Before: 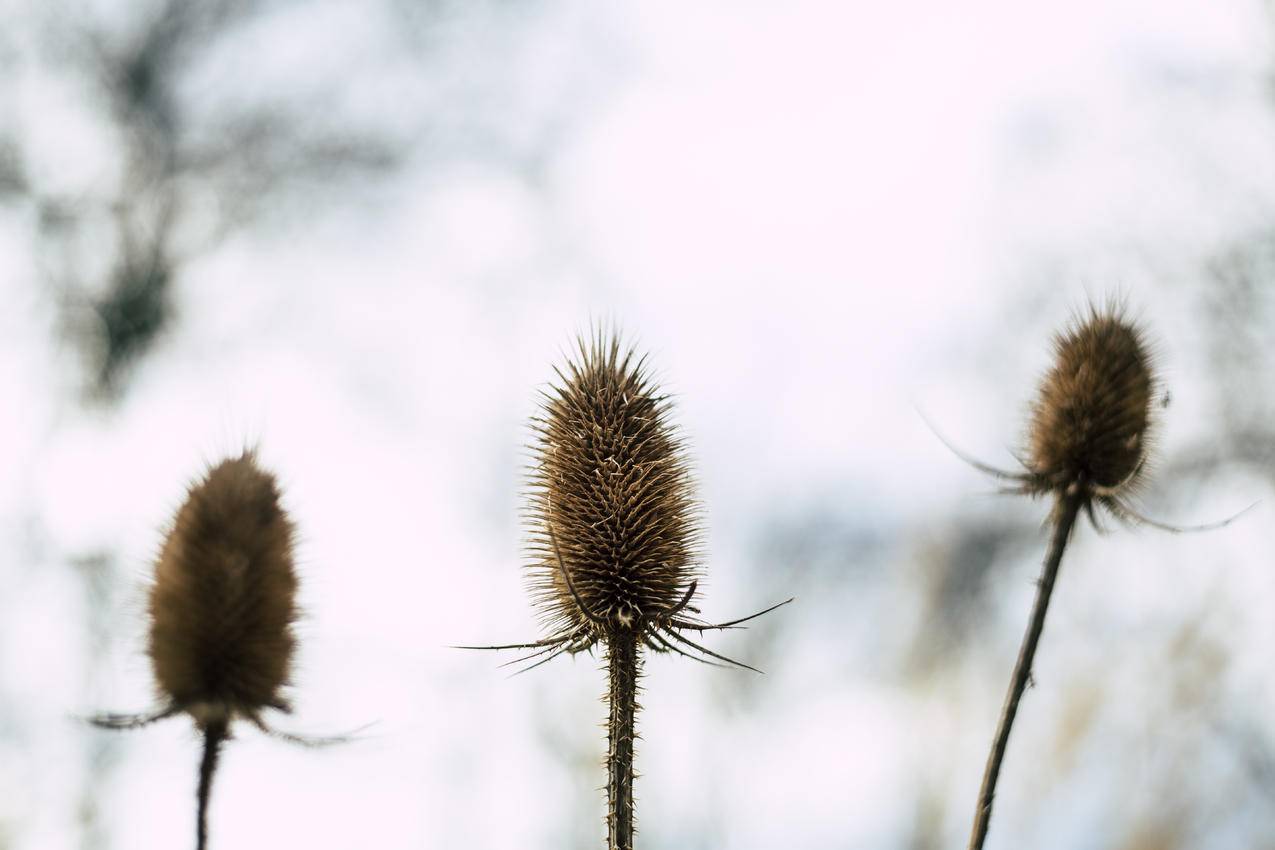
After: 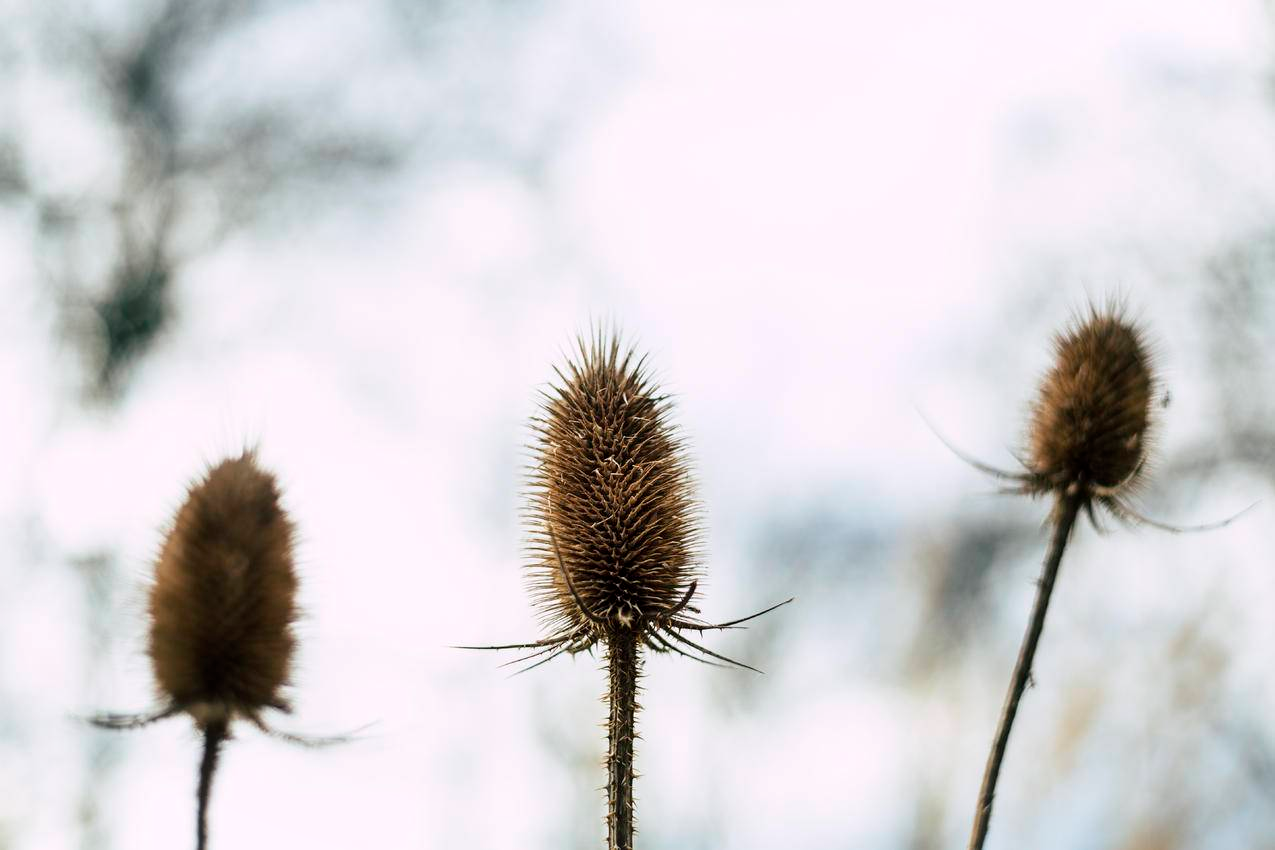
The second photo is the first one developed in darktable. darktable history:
vignetting: fall-off start 97.89%, fall-off radius 99.33%, brightness 0.055, saturation 0.002, width/height ratio 1.37
